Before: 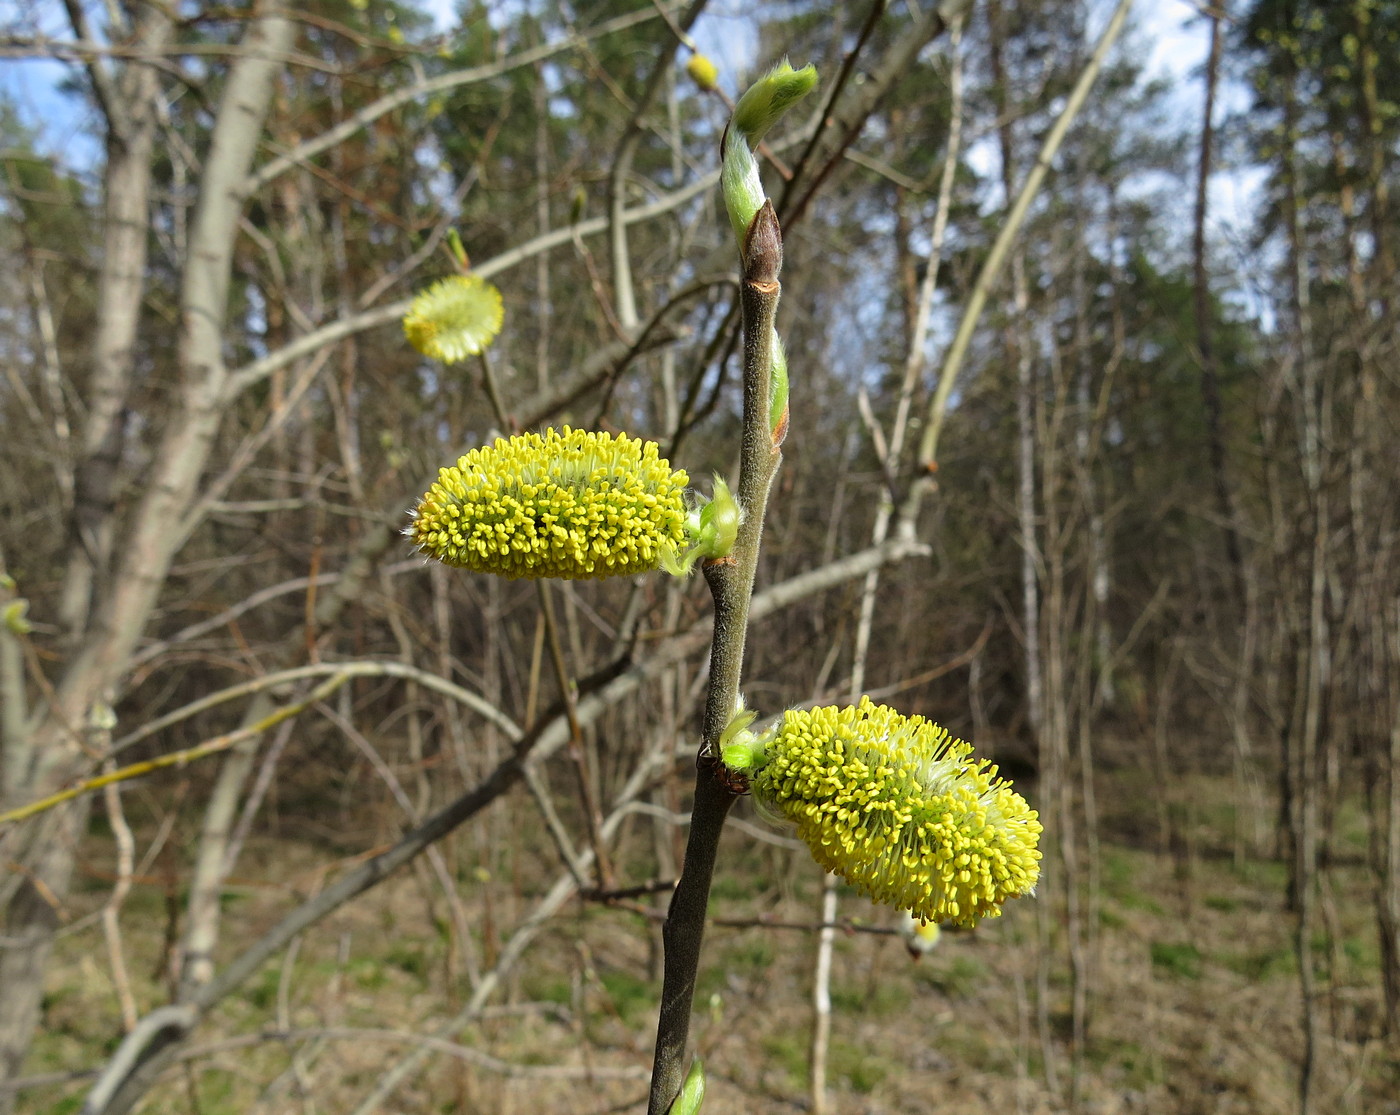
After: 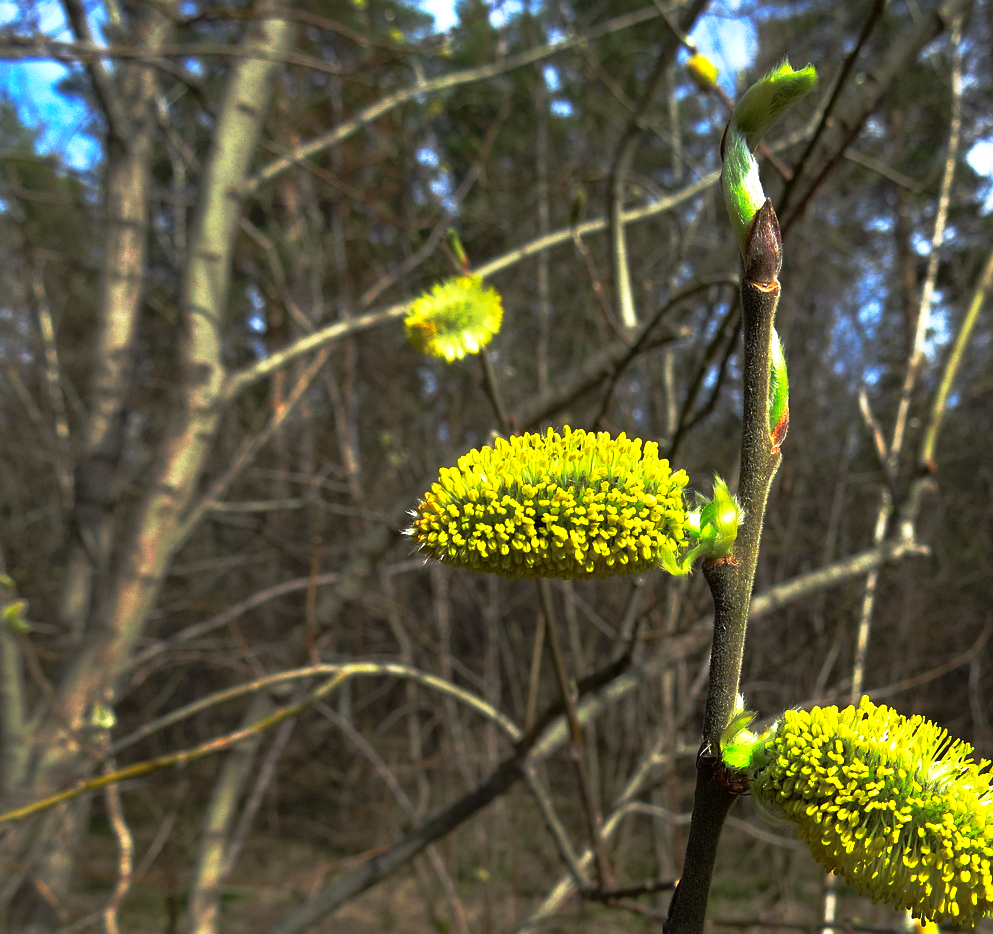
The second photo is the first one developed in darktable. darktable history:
crop: right 29.015%, bottom 16.145%
base curve: curves: ch0 [(0, 0) (0.564, 0.291) (0.802, 0.731) (1, 1)], preserve colors none
exposure: black level correction 0.001, exposure 0.5 EV, compensate highlight preservation false
